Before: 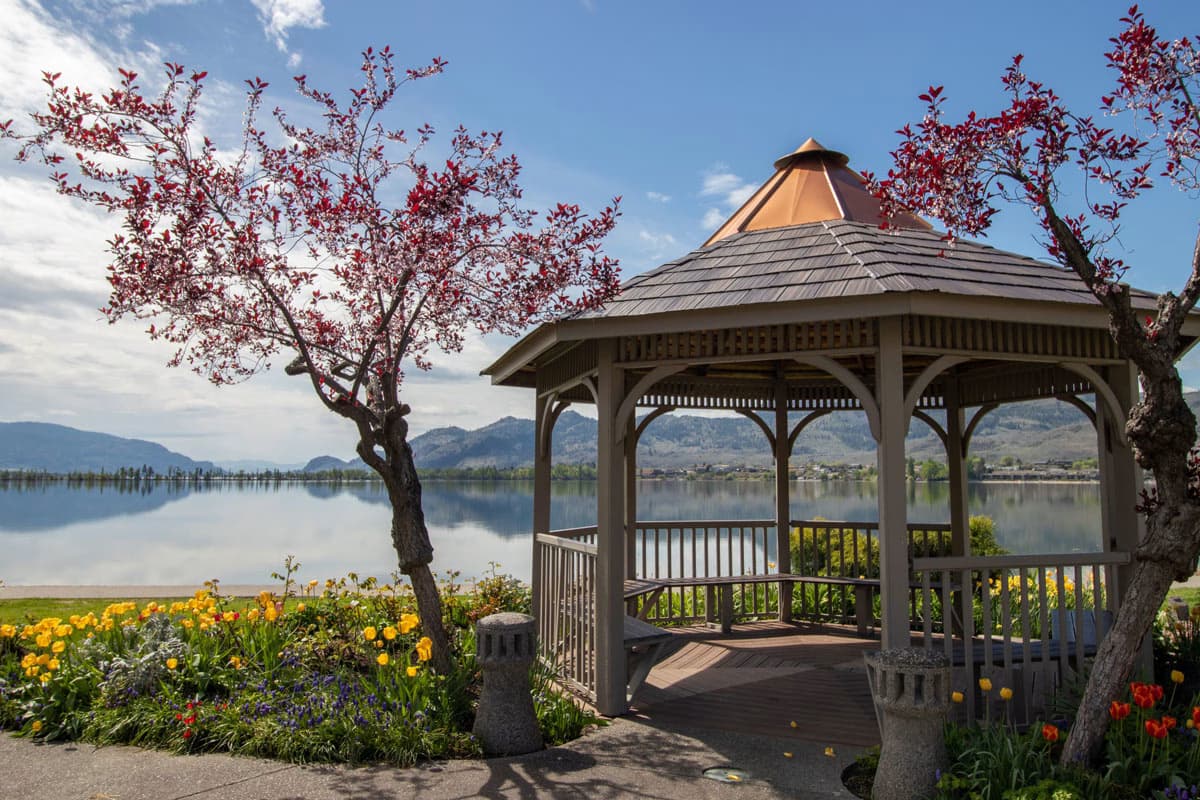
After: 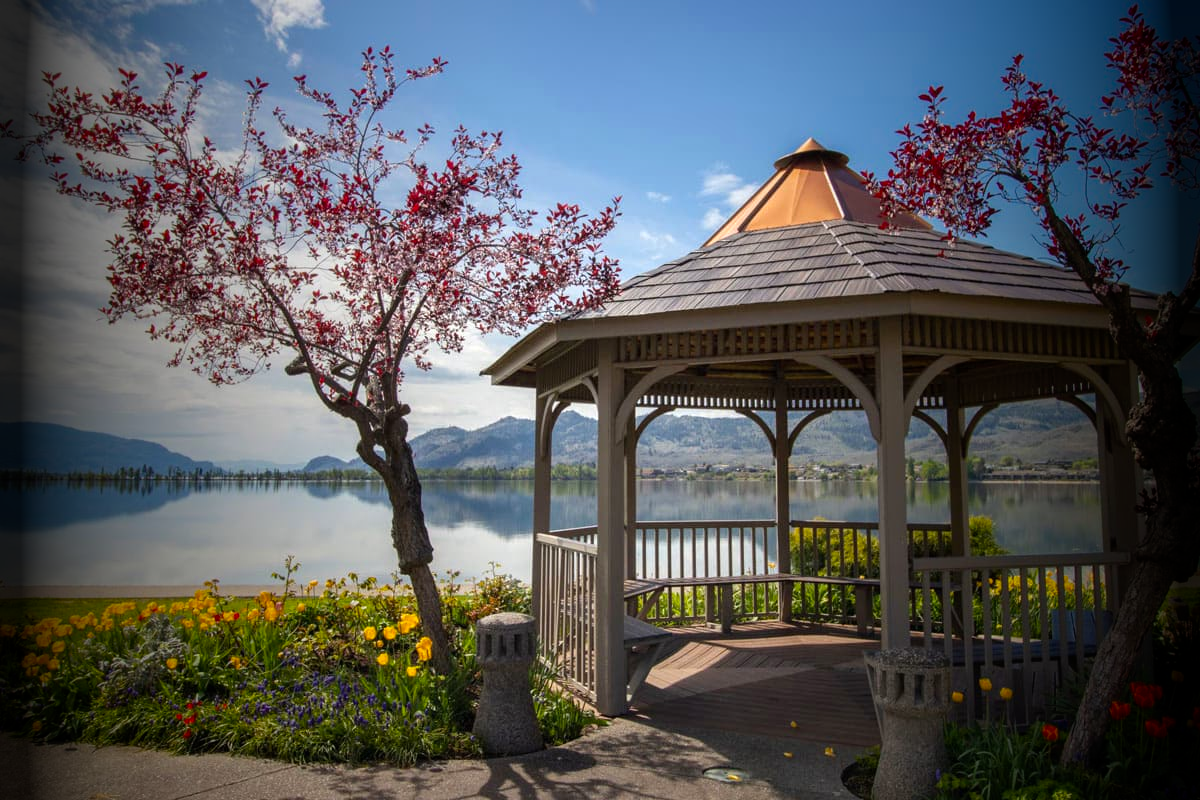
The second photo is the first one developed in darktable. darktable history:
exposure: black level correction 0, exposure 0.499 EV, compensate highlight preservation false
vignetting: fall-off start 18.1%, fall-off radius 136.68%, brightness -0.986, saturation 0.492, width/height ratio 0.625, shape 0.593
